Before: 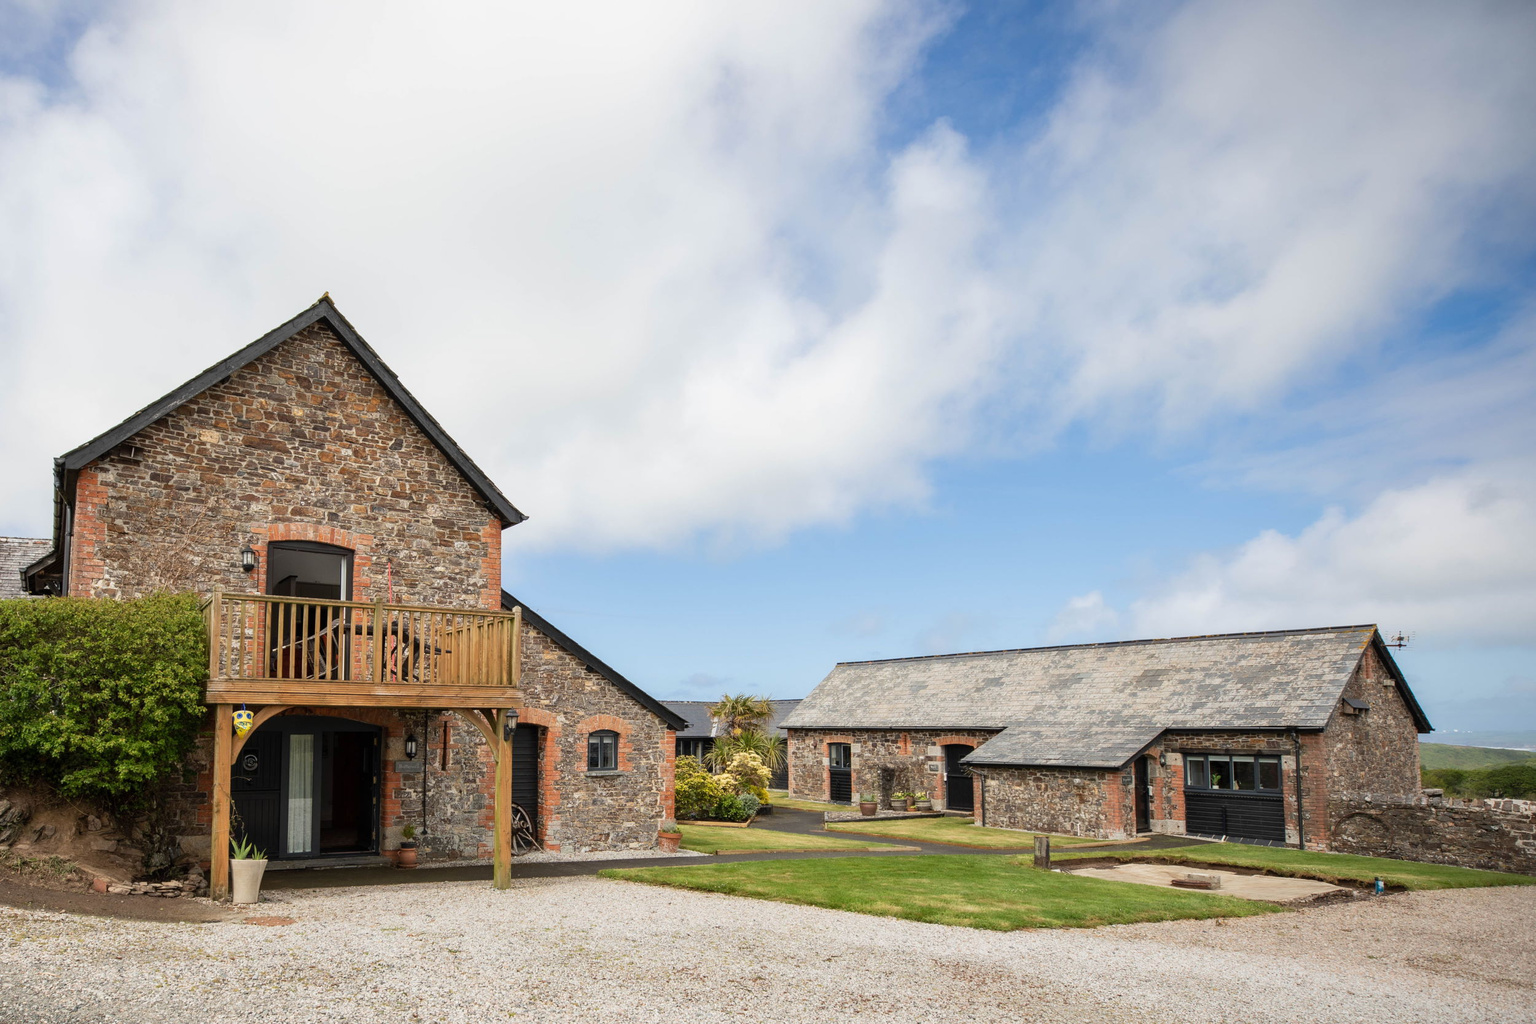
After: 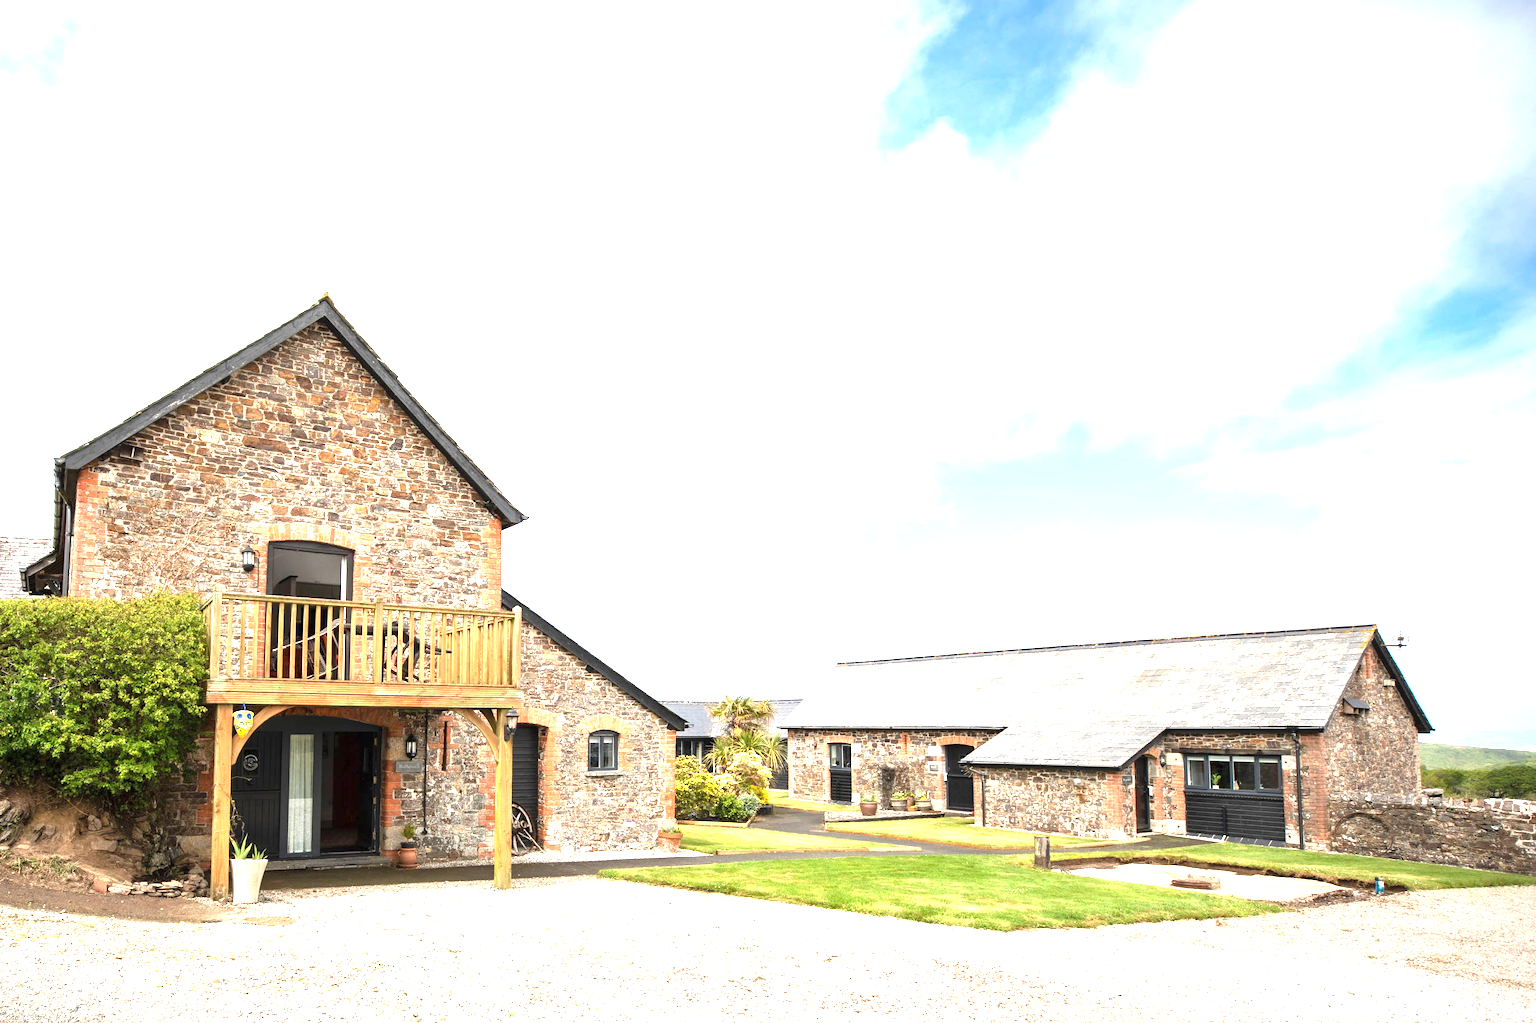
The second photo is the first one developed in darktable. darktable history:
exposure: black level correction 0, exposure 1.695 EV, compensate exposure bias true, compensate highlight preservation false
